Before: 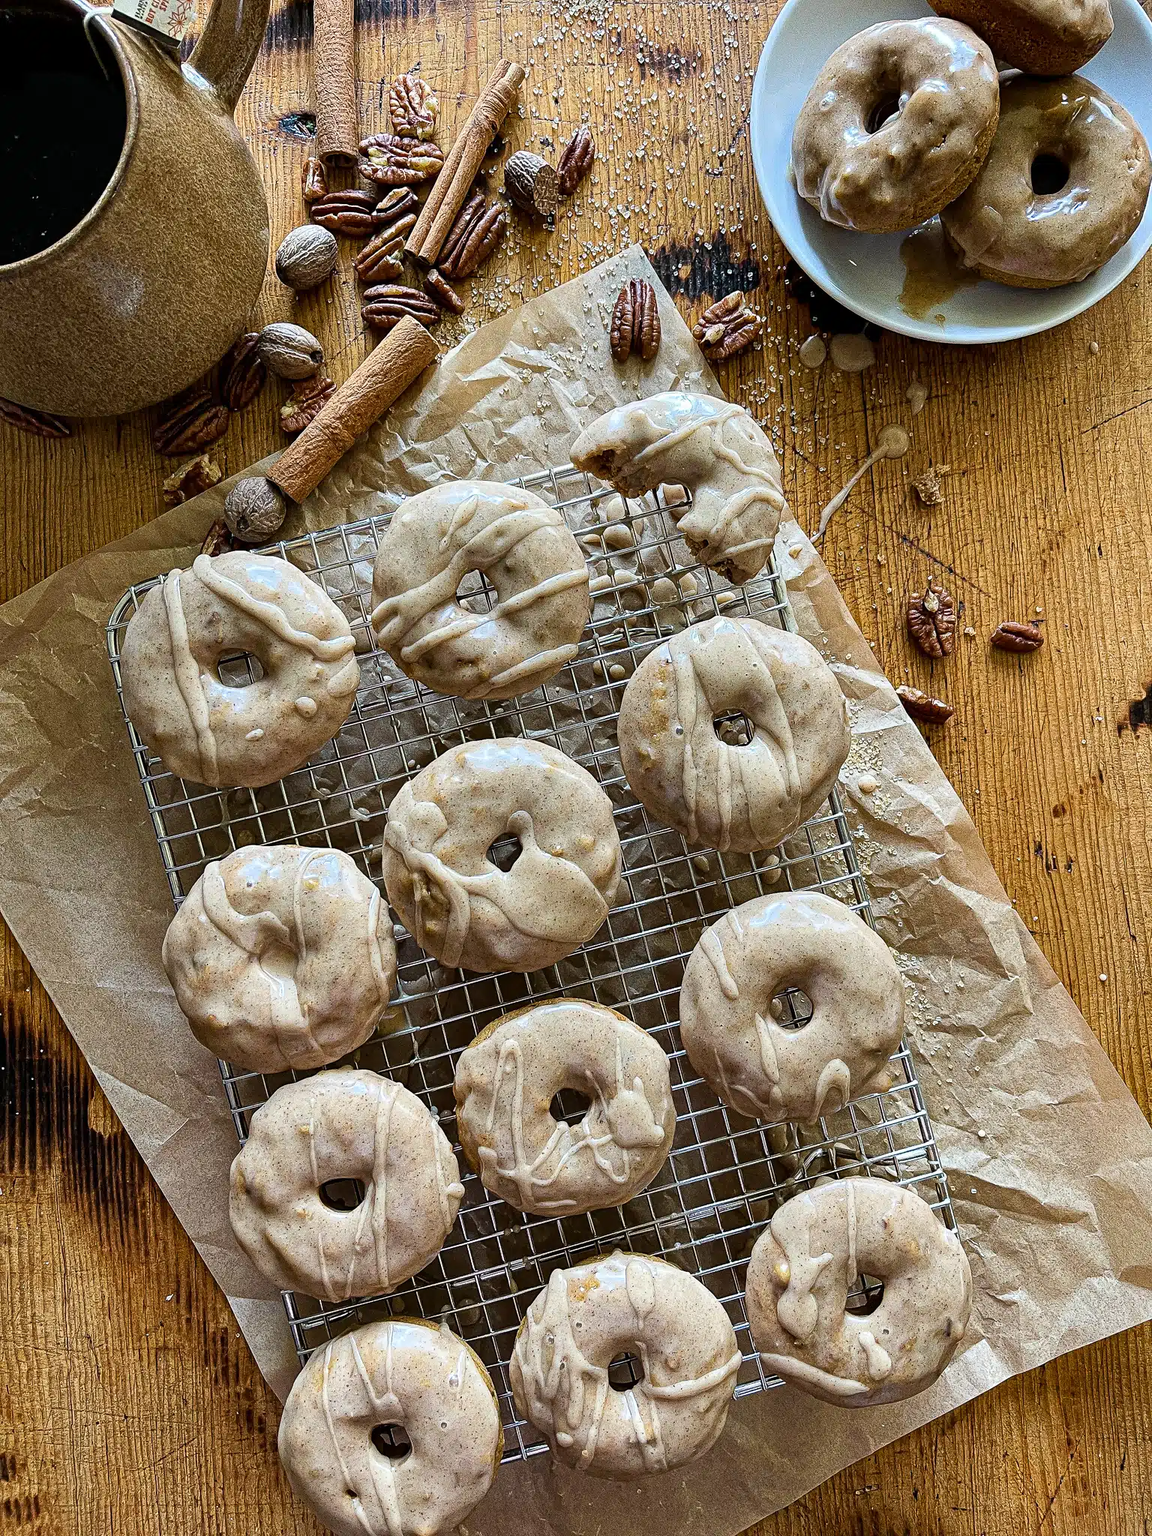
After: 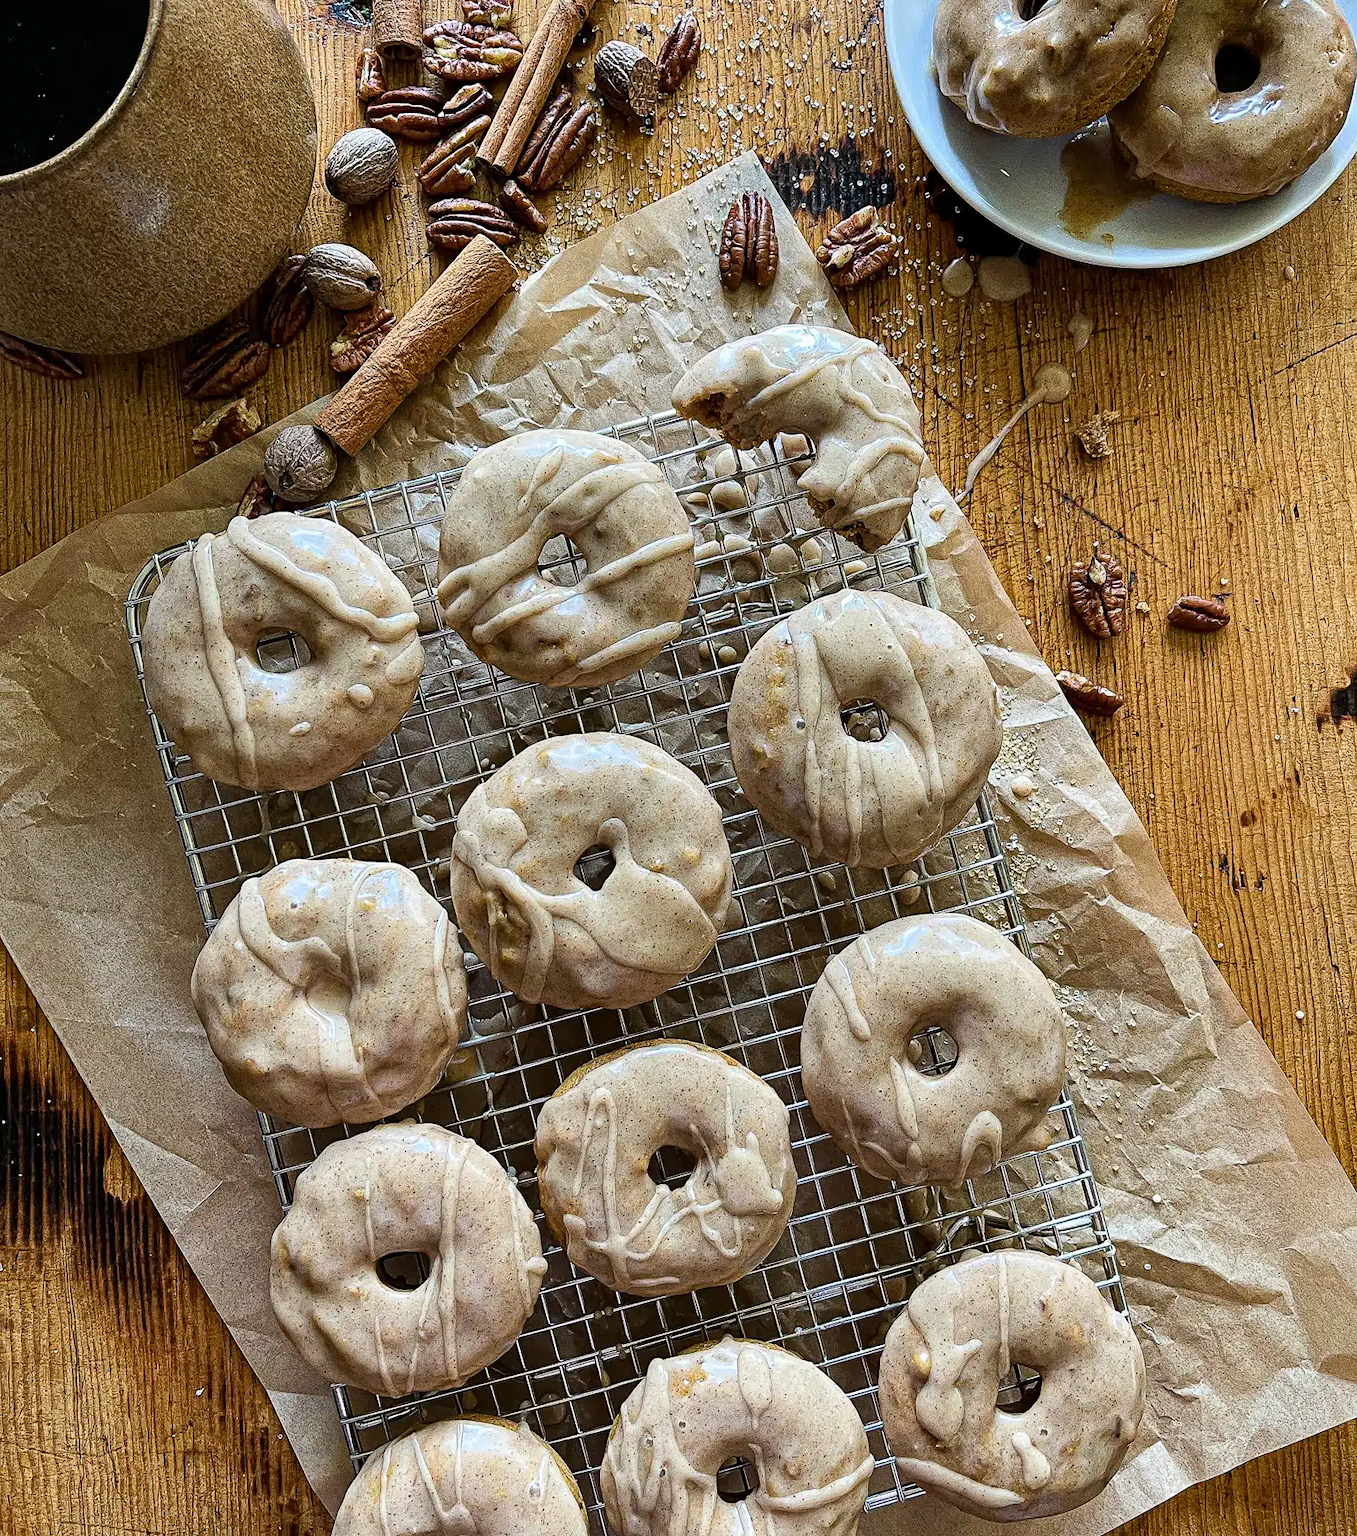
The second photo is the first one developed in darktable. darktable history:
crop: top 7.583%, bottom 7.515%
